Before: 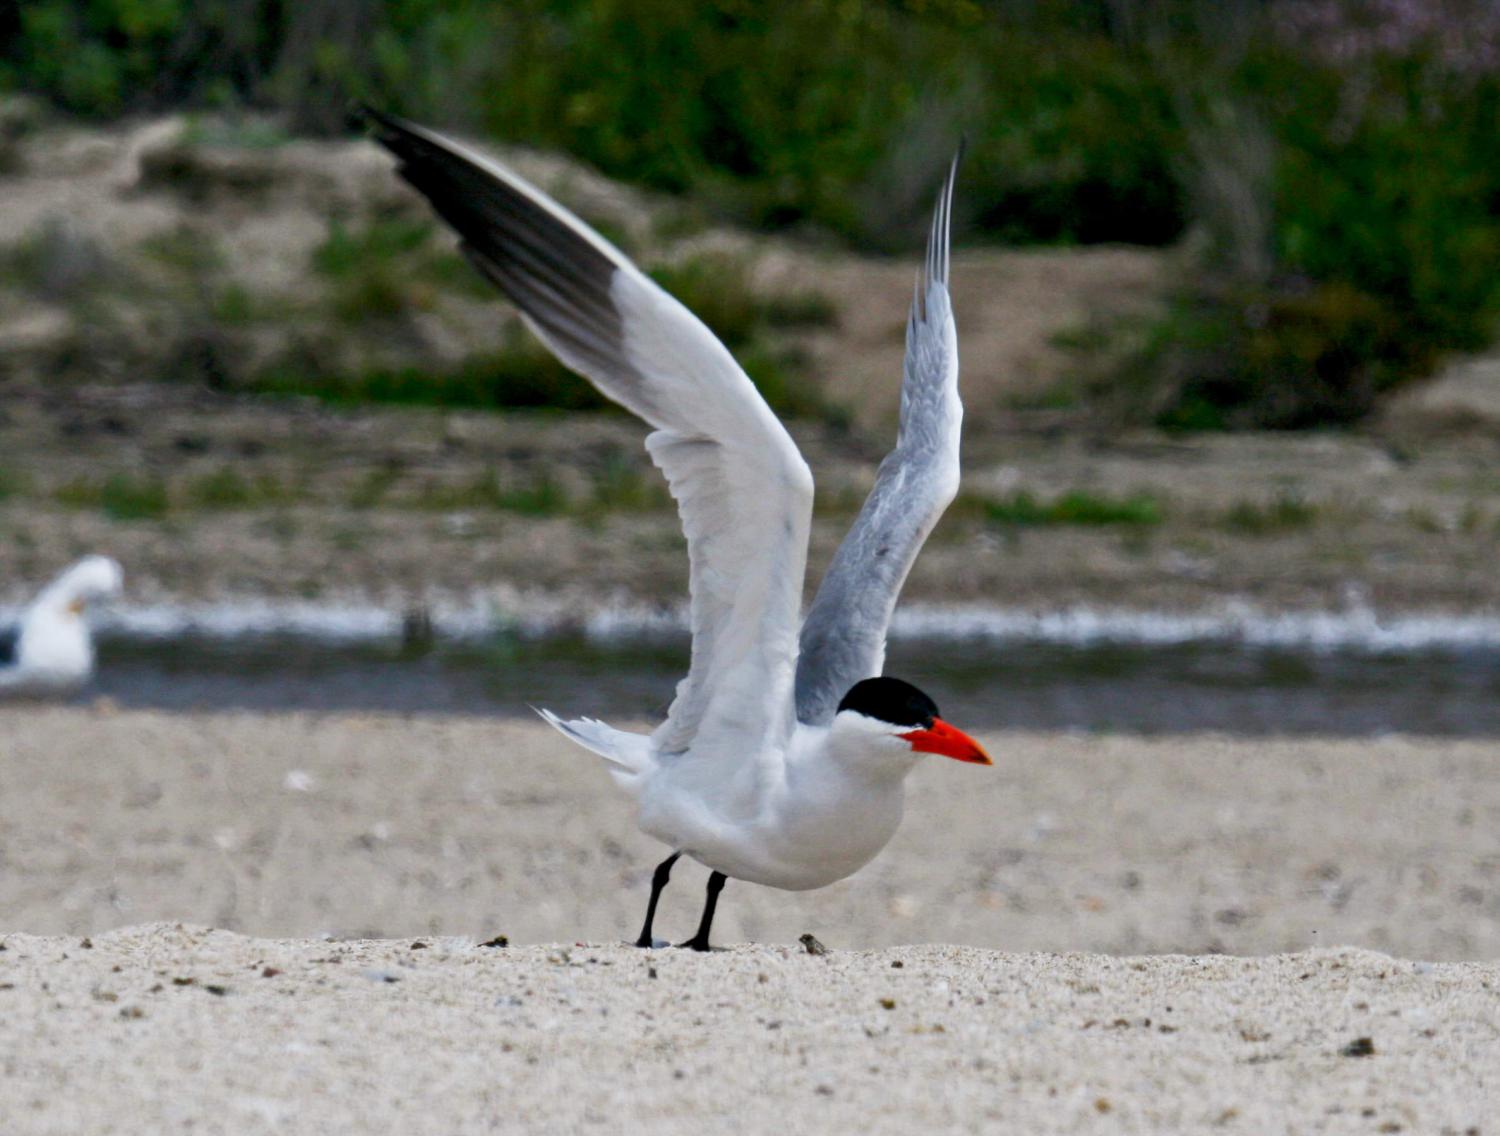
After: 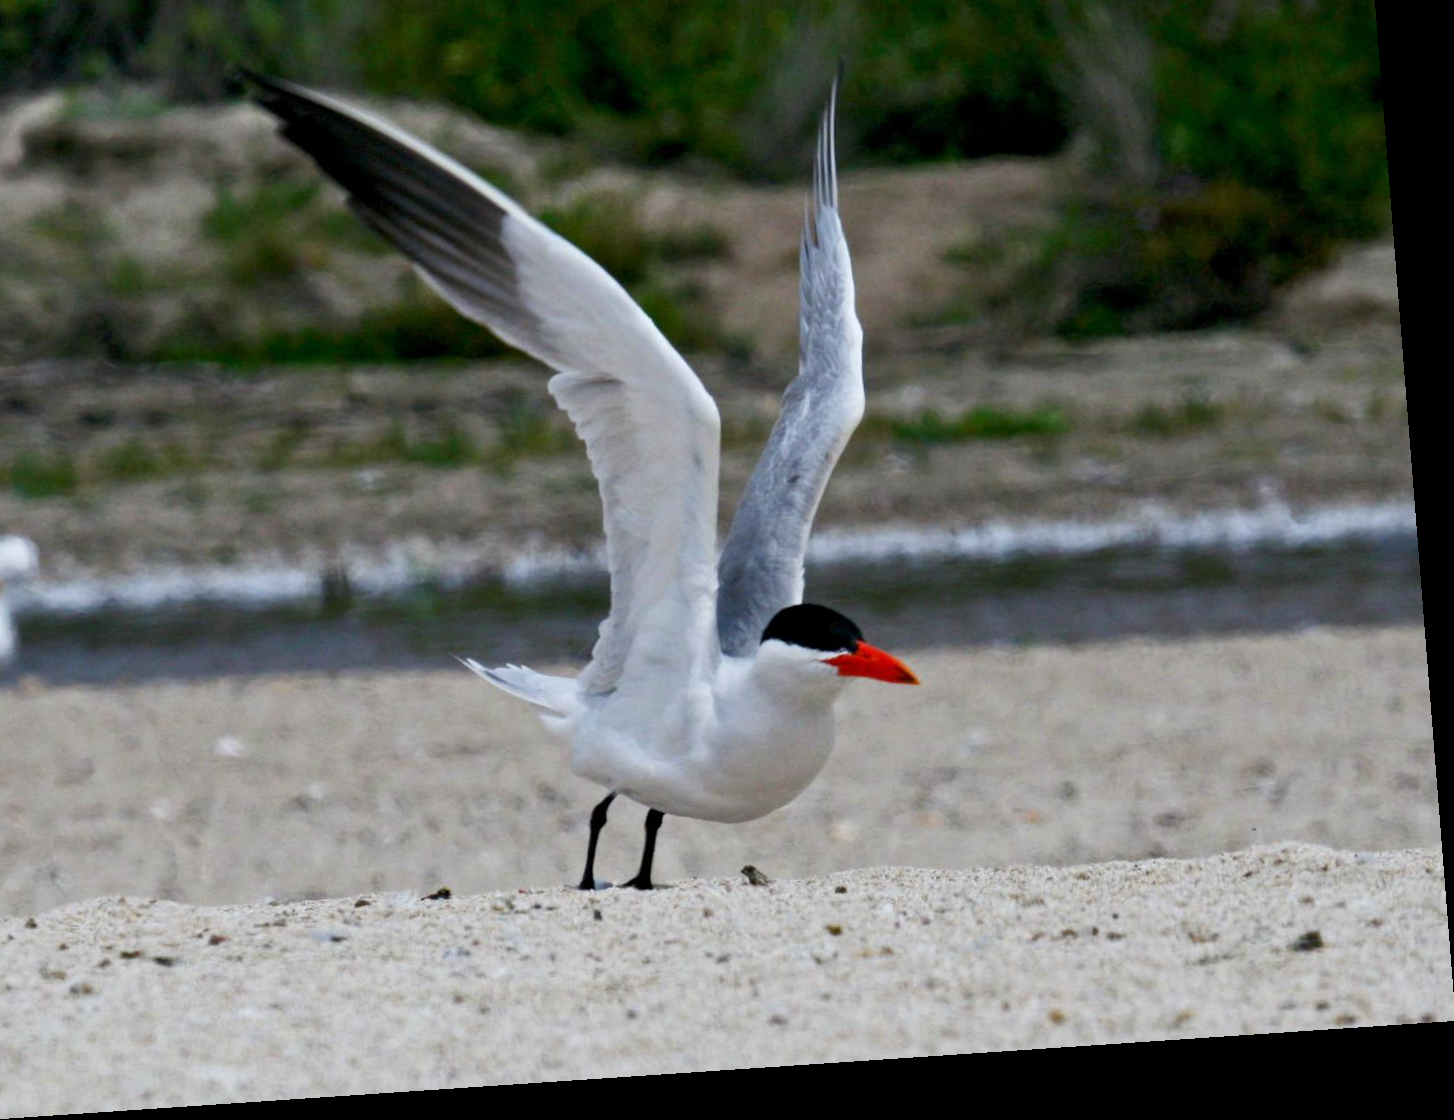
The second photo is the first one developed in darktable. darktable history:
white balance: red 0.986, blue 1.01
crop and rotate: left 8.262%, top 9.226%
rotate and perspective: rotation -4.2°, shear 0.006, automatic cropping off
